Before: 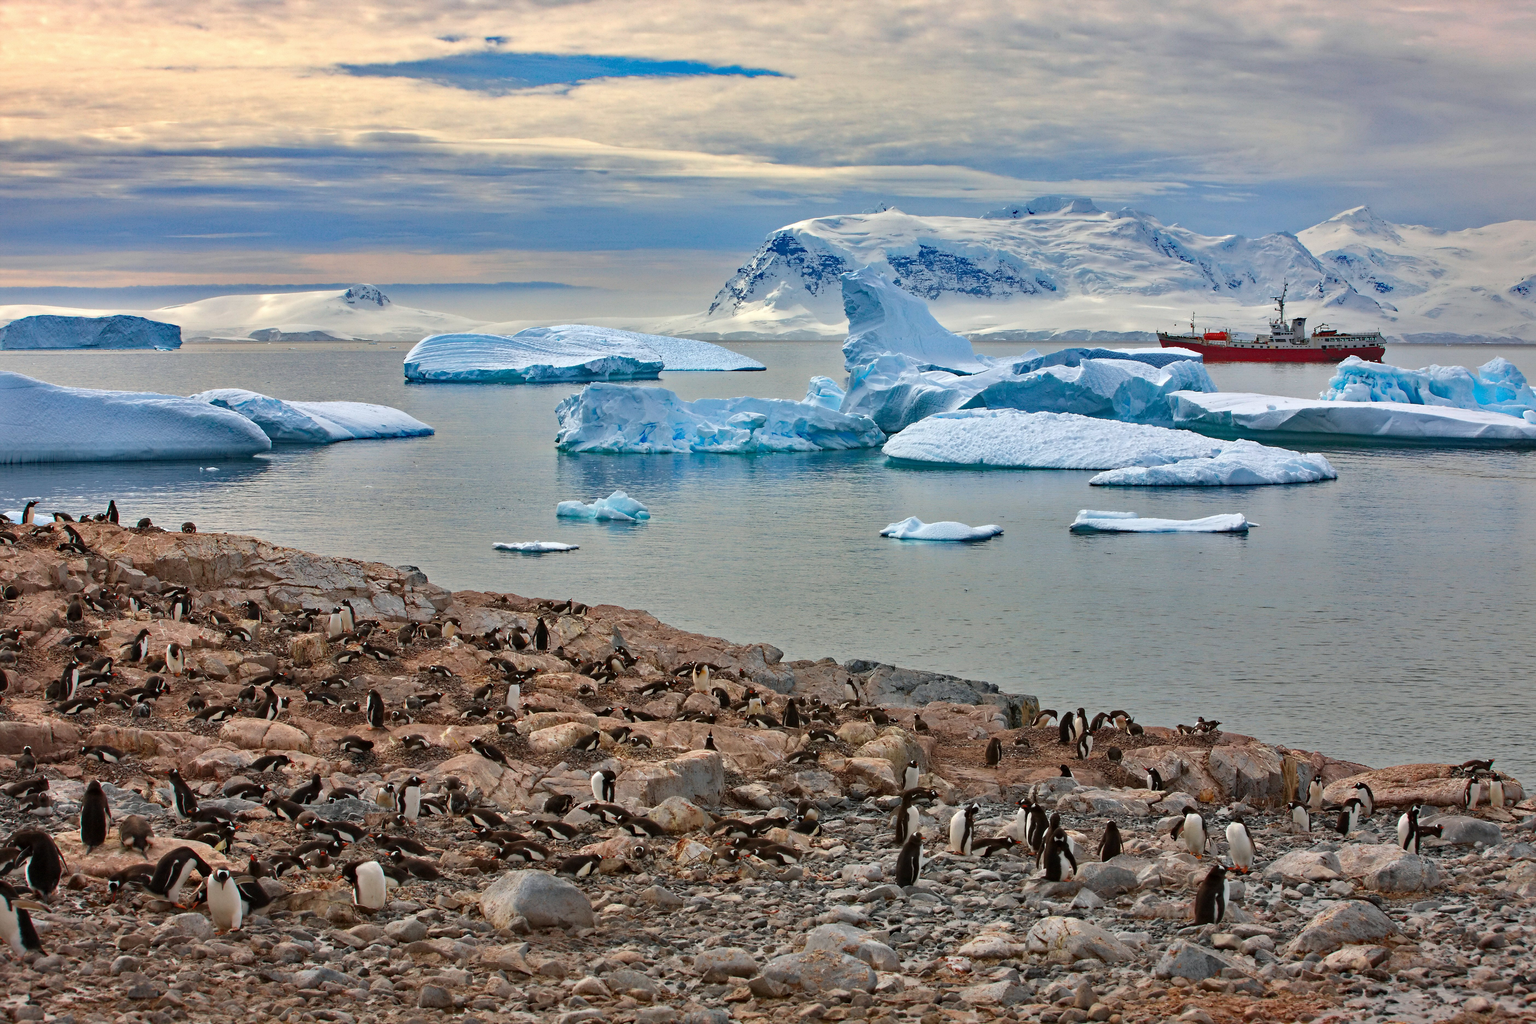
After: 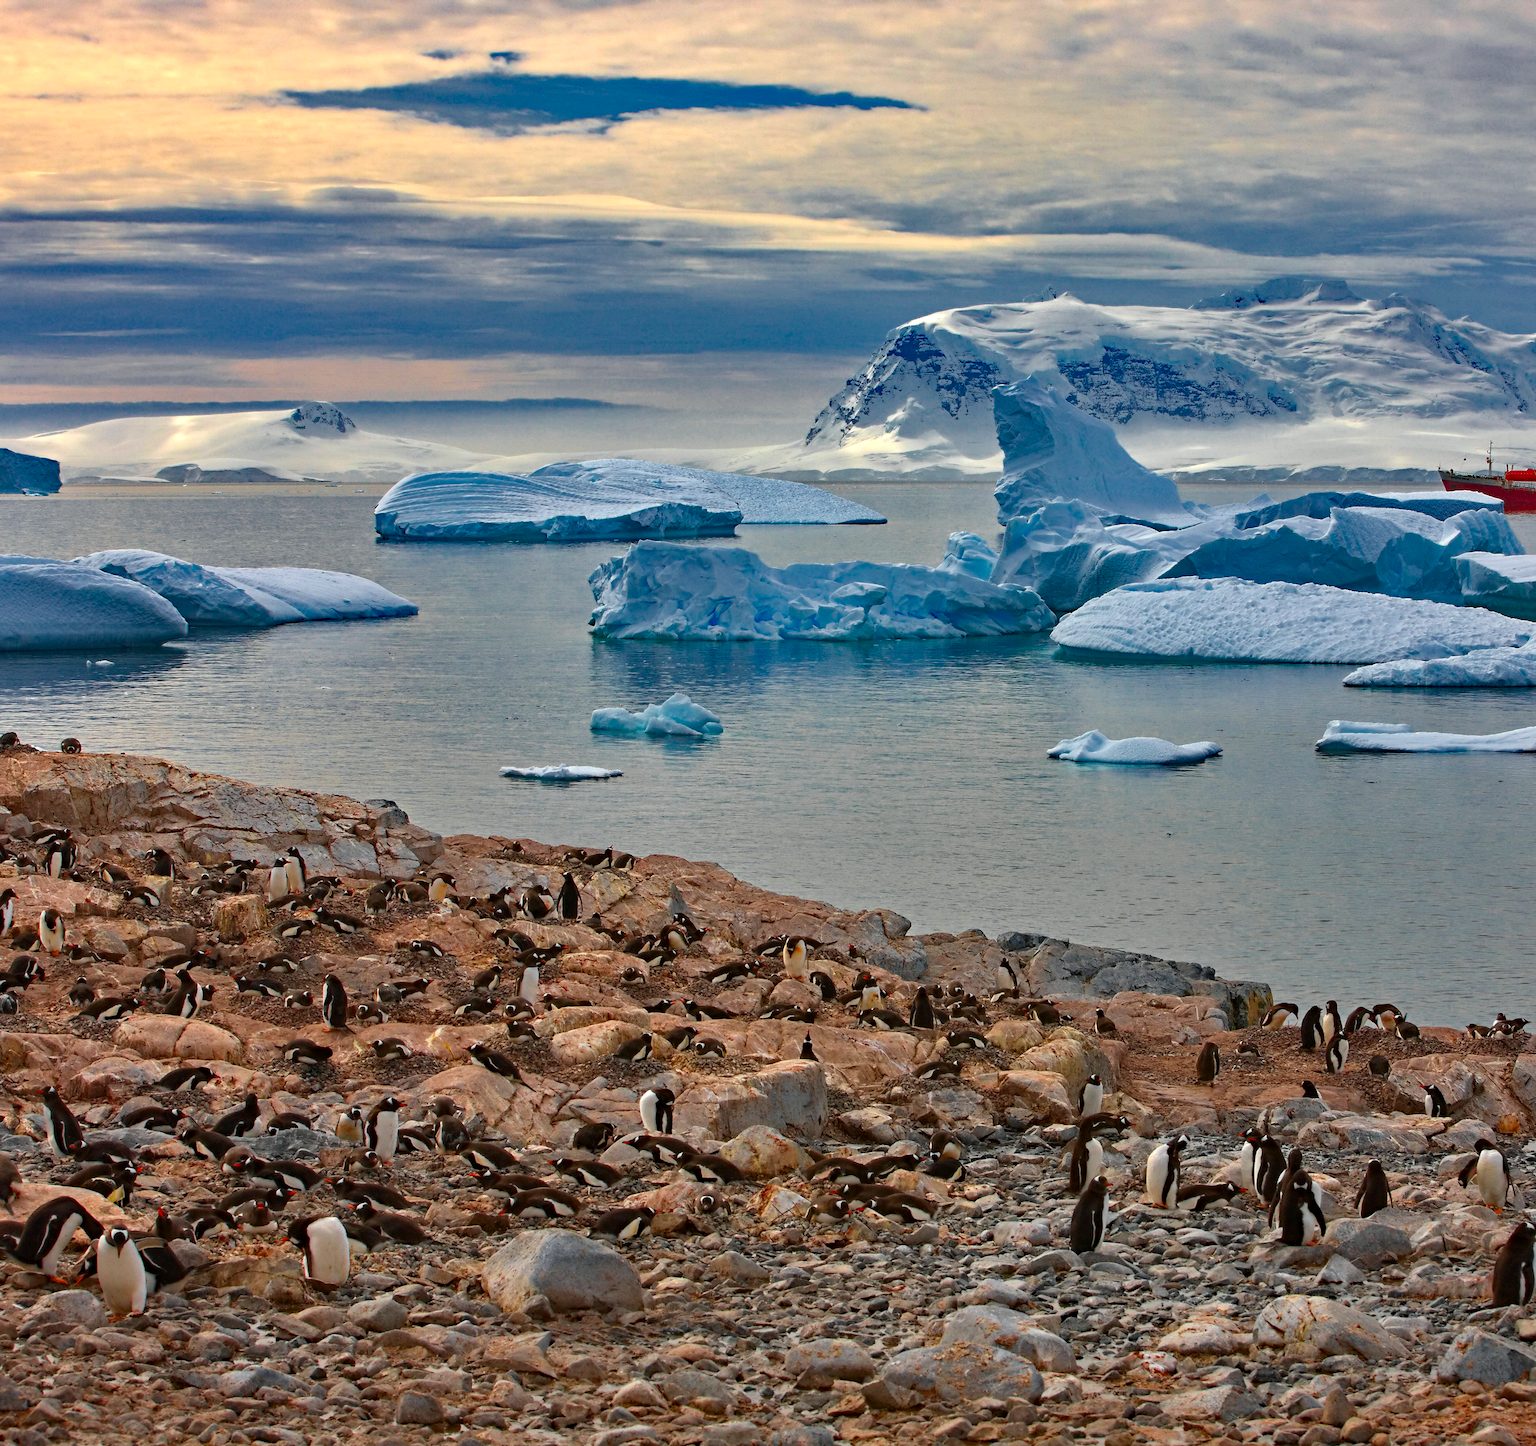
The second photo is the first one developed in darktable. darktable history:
haze removal: compatibility mode true, adaptive false
crop and rotate: left 9.061%, right 20.142%
color zones: curves: ch0 [(0, 0.499) (0.143, 0.5) (0.286, 0.5) (0.429, 0.476) (0.571, 0.284) (0.714, 0.243) (0.857, 0.449) (1, 0.499)]; ch1 [(0, 0.532) (0.143, 0.645) (0.286, 0.696) (0.429, 0.211) (0.571, 0.504) (0.714, 0.493) (0.857, 0.495) (1, 0.532)]; ch2 [(0, 0.5) (0.143, 0.5) (0.286, 0.427) (0.429, 0.324) (0.571, 0.5) (0.714, 0.5) (0.857, 0.5) (1, 0.5)]
